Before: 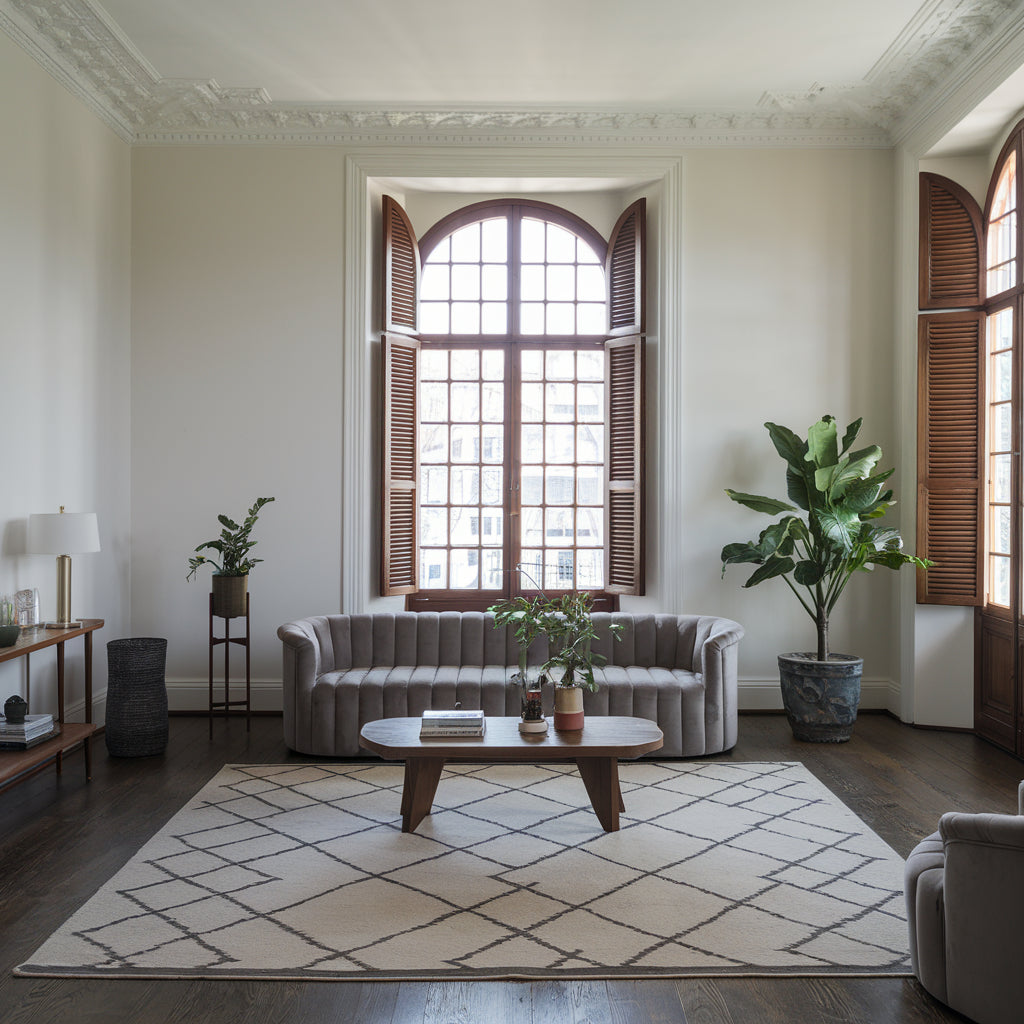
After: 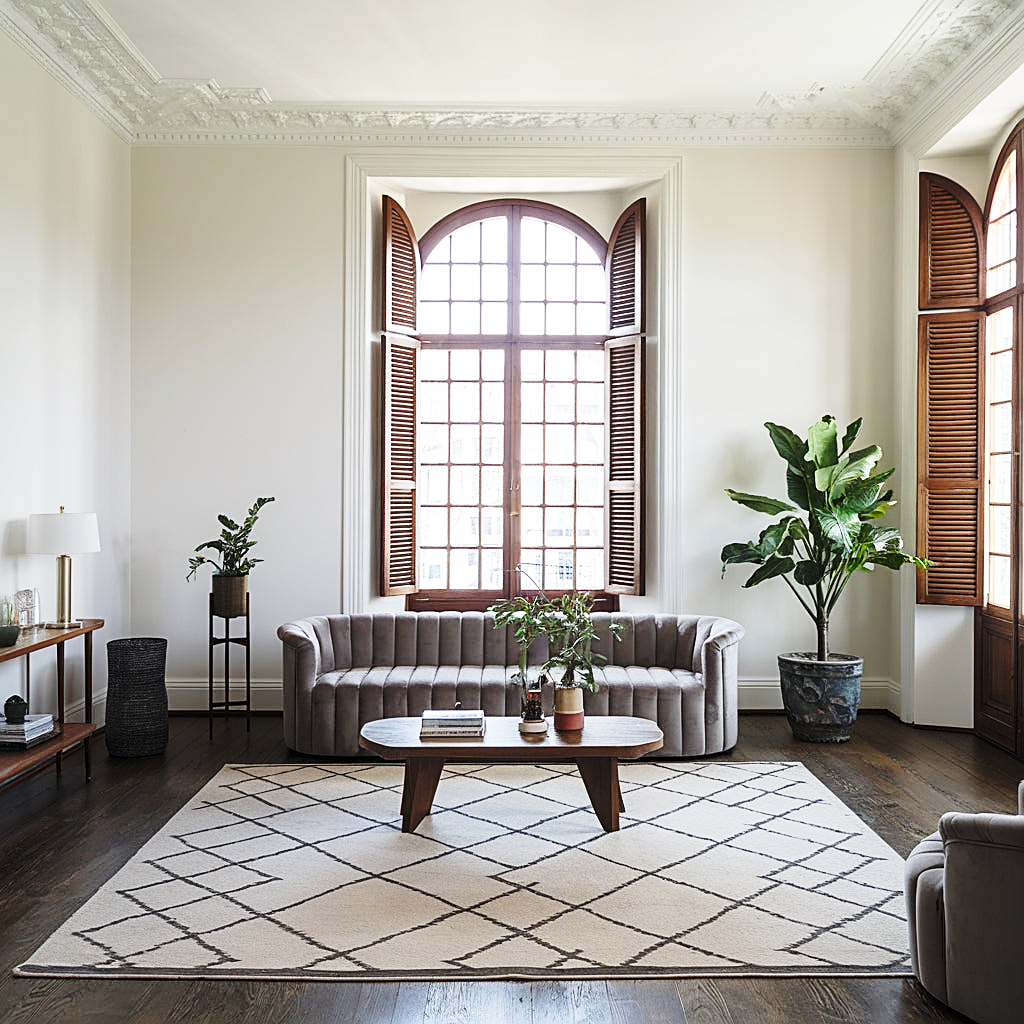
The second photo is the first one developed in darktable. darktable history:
base curve: curves: ch0 [(0, 0) (0.036, 0.037) (0.121, 0.228) (0.46, 0.76) (0.859, 0.983) (1, 1)], preserve colors none
sharpen: amount 0.75
